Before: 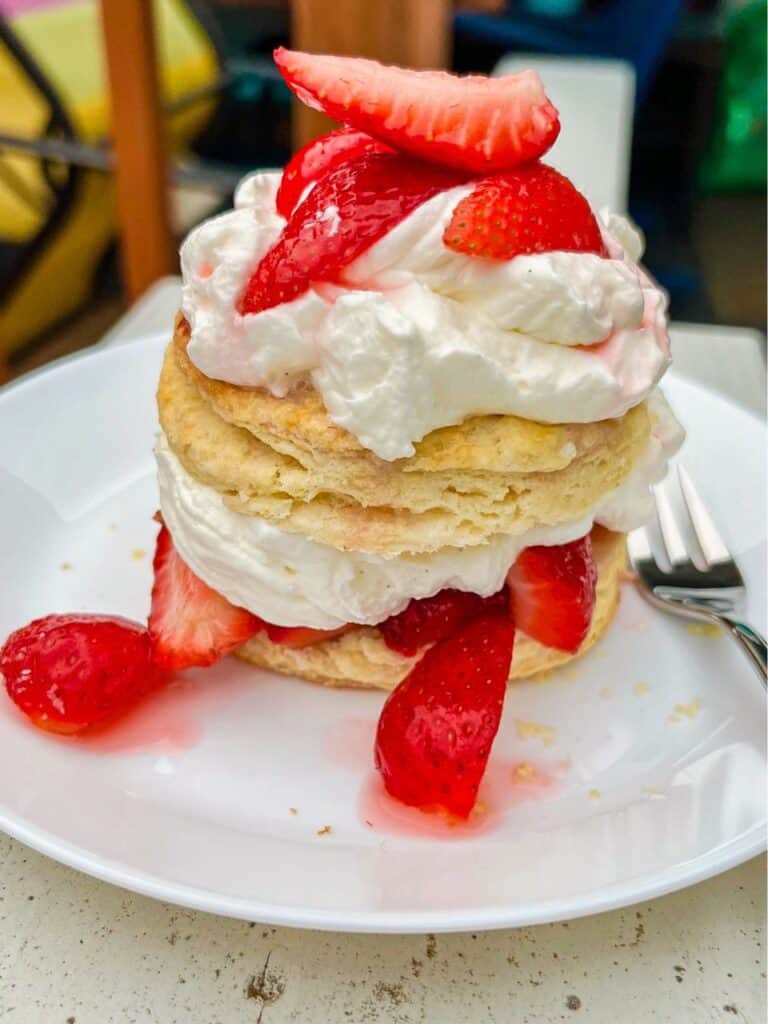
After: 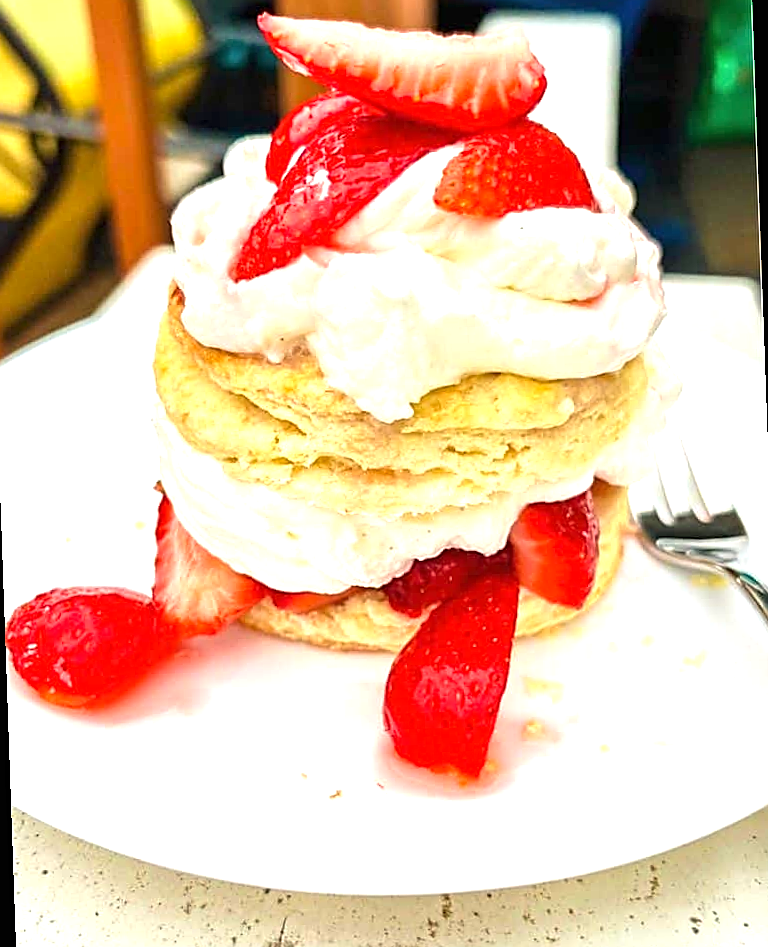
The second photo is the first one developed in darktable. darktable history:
sharpen: amount 0.75
exposure: black level correction 0, exposure 1.1 EV, compensate highlight preservation false
rotate and perspective: rotation -2°, crop left 0.022, crop right 0.978, crop top 0.049, crop bottom 0.951
color correction: highlights b* 3
